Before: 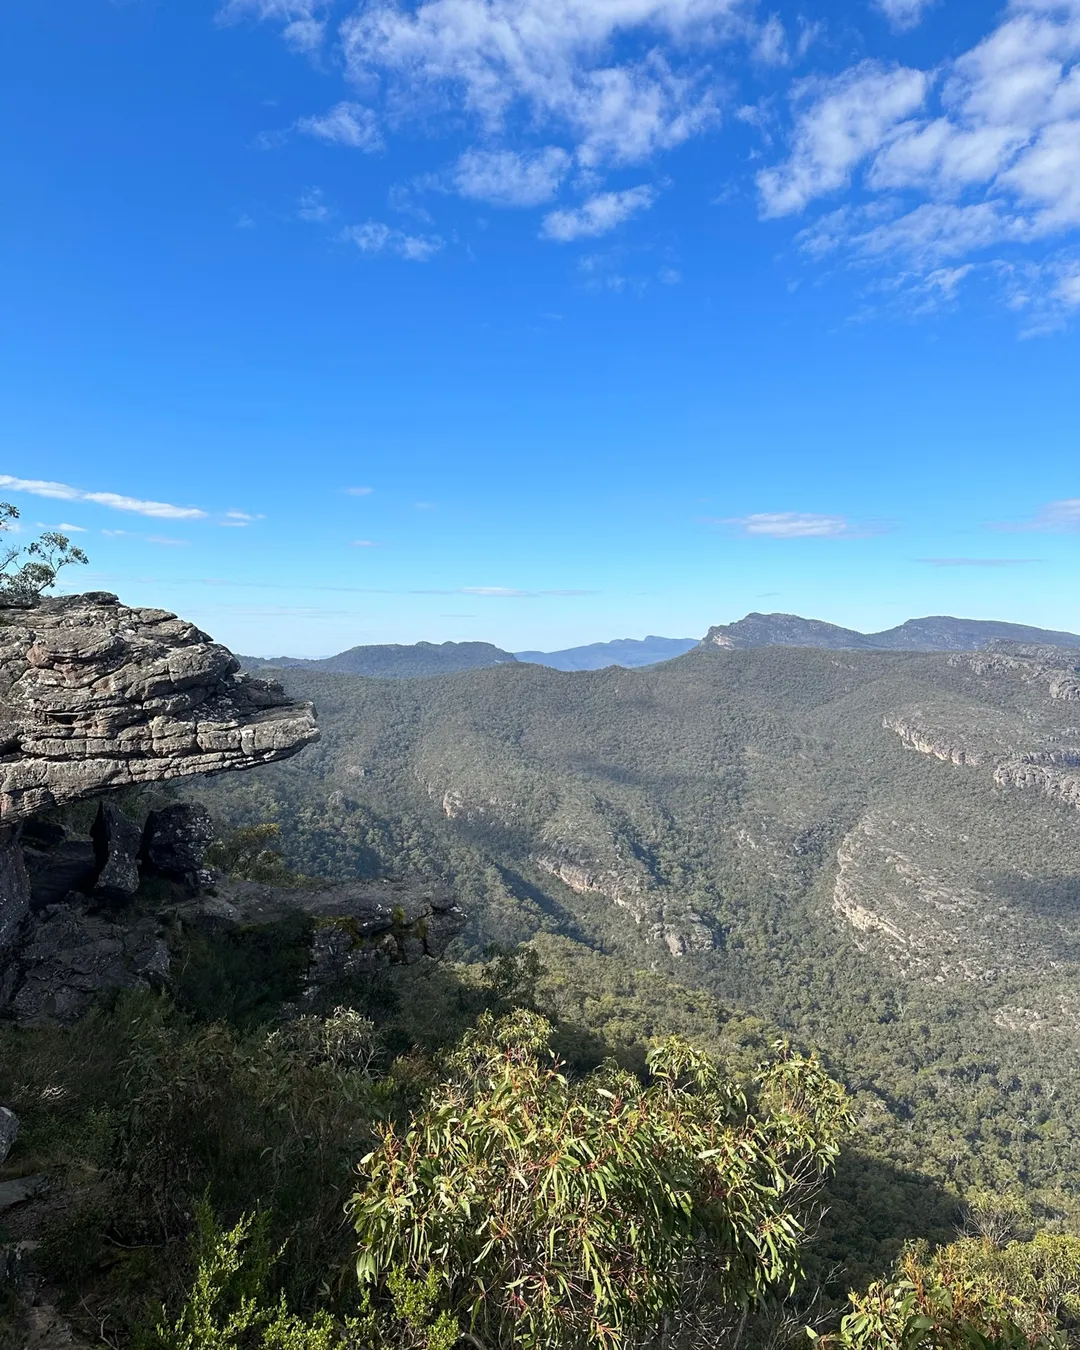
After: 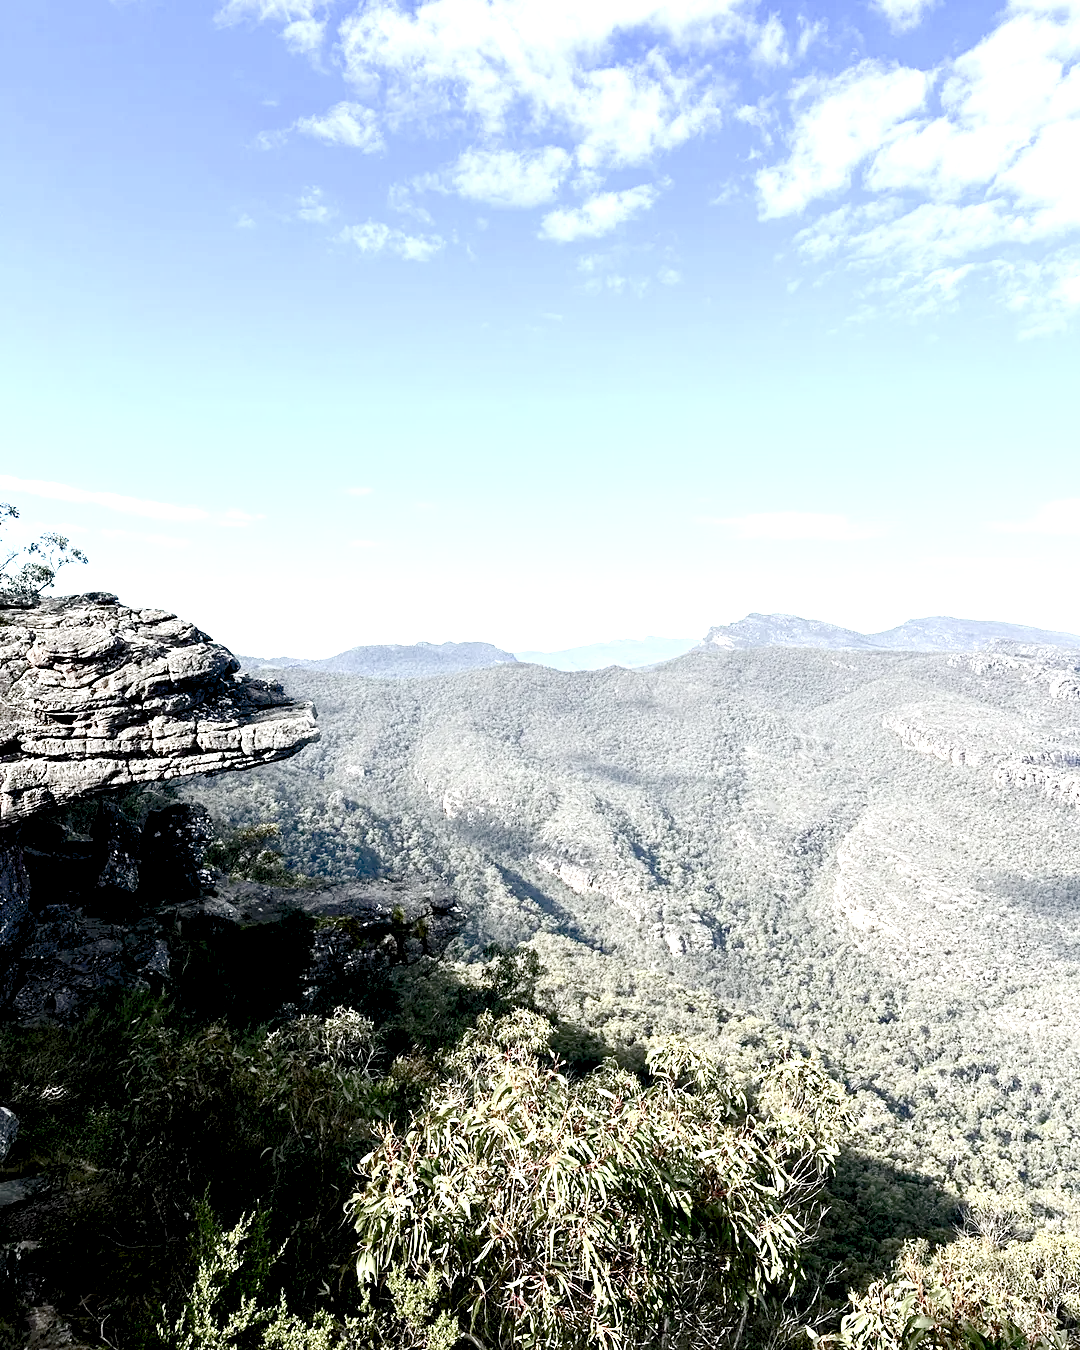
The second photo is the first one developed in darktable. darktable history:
color correction: highlights b* -0.028, saturation 0.47
levels: levels [0.008, 0.318, 0.836]
tone curve: curves: ch0 [(0, 0) (0.003, 0.002) (0.011, 0.002) (0.025, 0.002) (0.044, 0.002) (0.069, 0.002) (0.1, 0.003) (0.136, 0.008) (0.177, 0.03) (0.224, 0.058) (0.277, 0.139) (0.335, 0.233) (0.399, 0.363) (0.468, 0.506) (0.543, 0.649) (0.623, 0.781) (0.709, 0.88) (0.801, 0.956) (0.898, 0.994) (1, 1)], color space Lab, independent channels, preserve colors none
